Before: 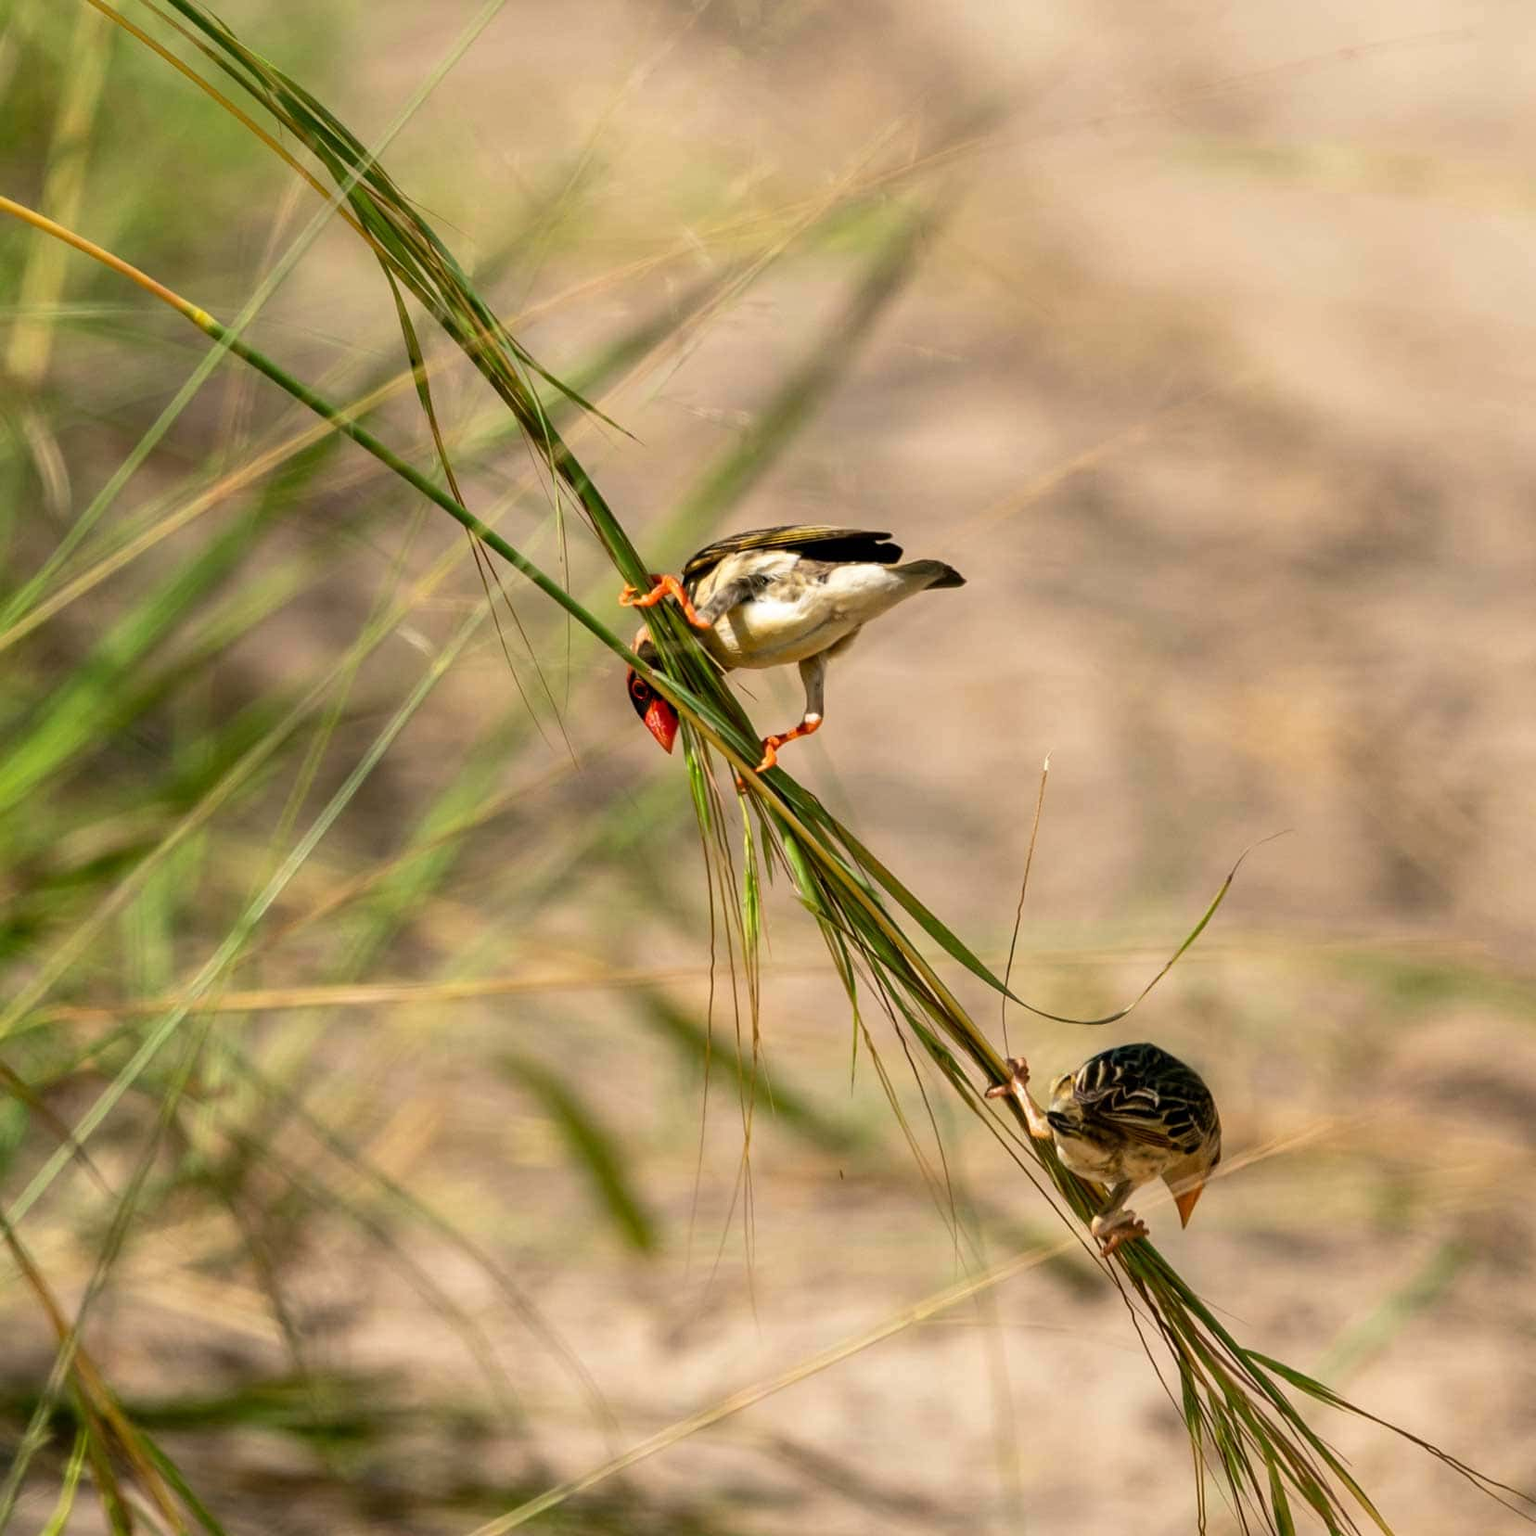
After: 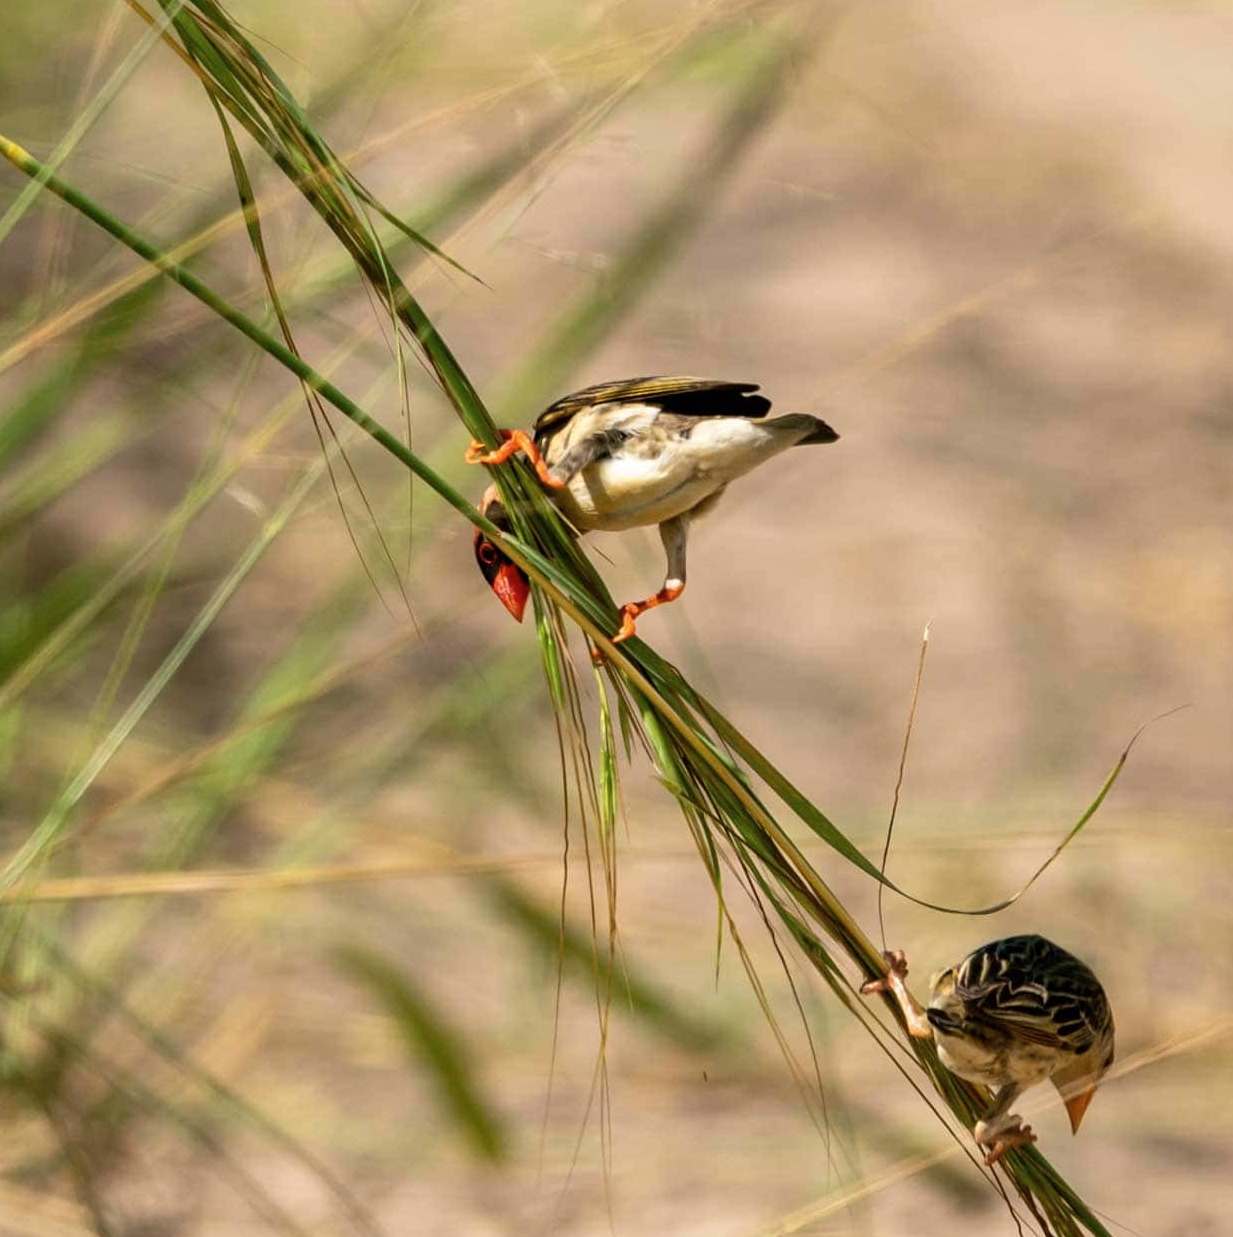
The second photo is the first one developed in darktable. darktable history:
crop and rotate: left 12.204%, top 11.478%, right 13.29%, bottom 13.786%
contrast brightness saturation: saturation -0.063
